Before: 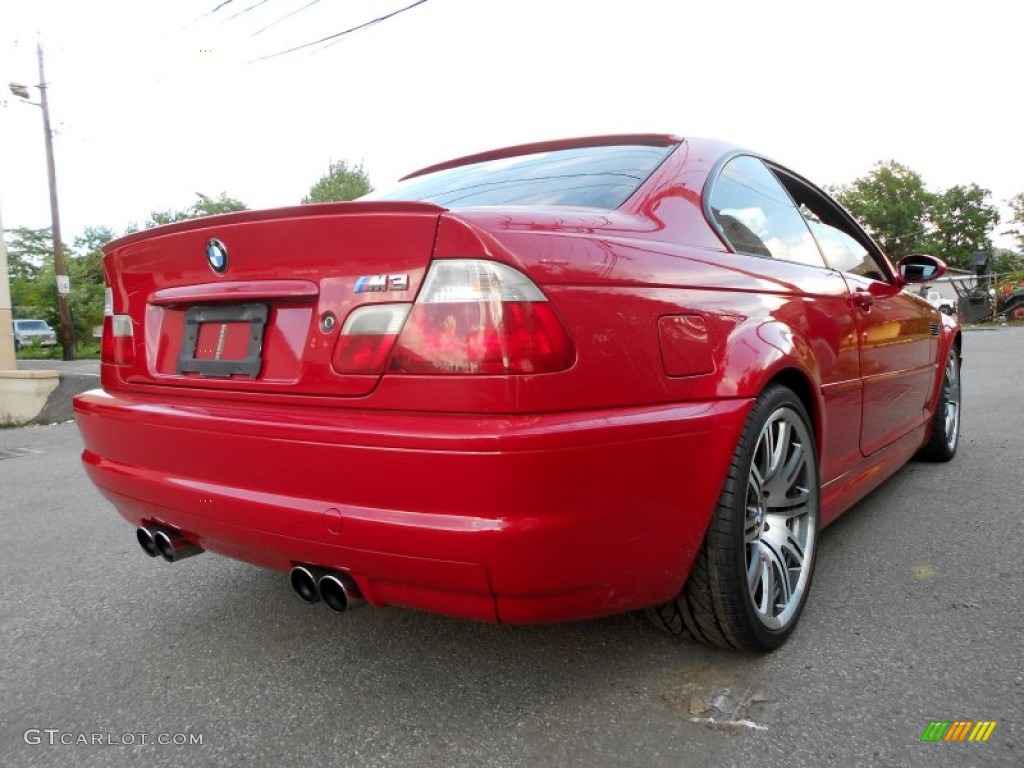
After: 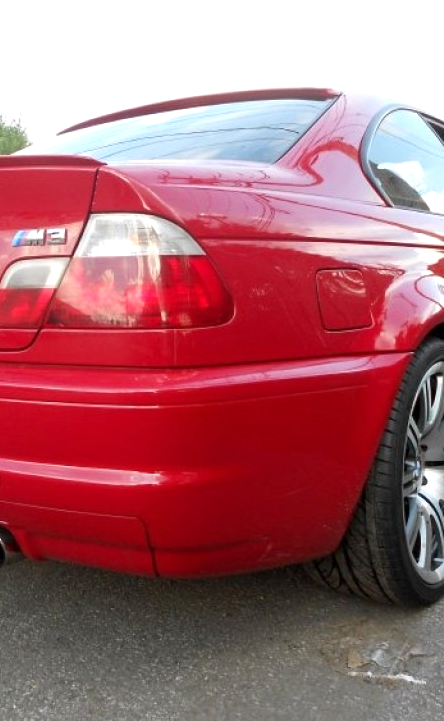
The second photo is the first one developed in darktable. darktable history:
crop: left 33.452%, top 6.025%, right 23.155%
exposure: exposure 0.3 EV, compensate highlight preservation false
